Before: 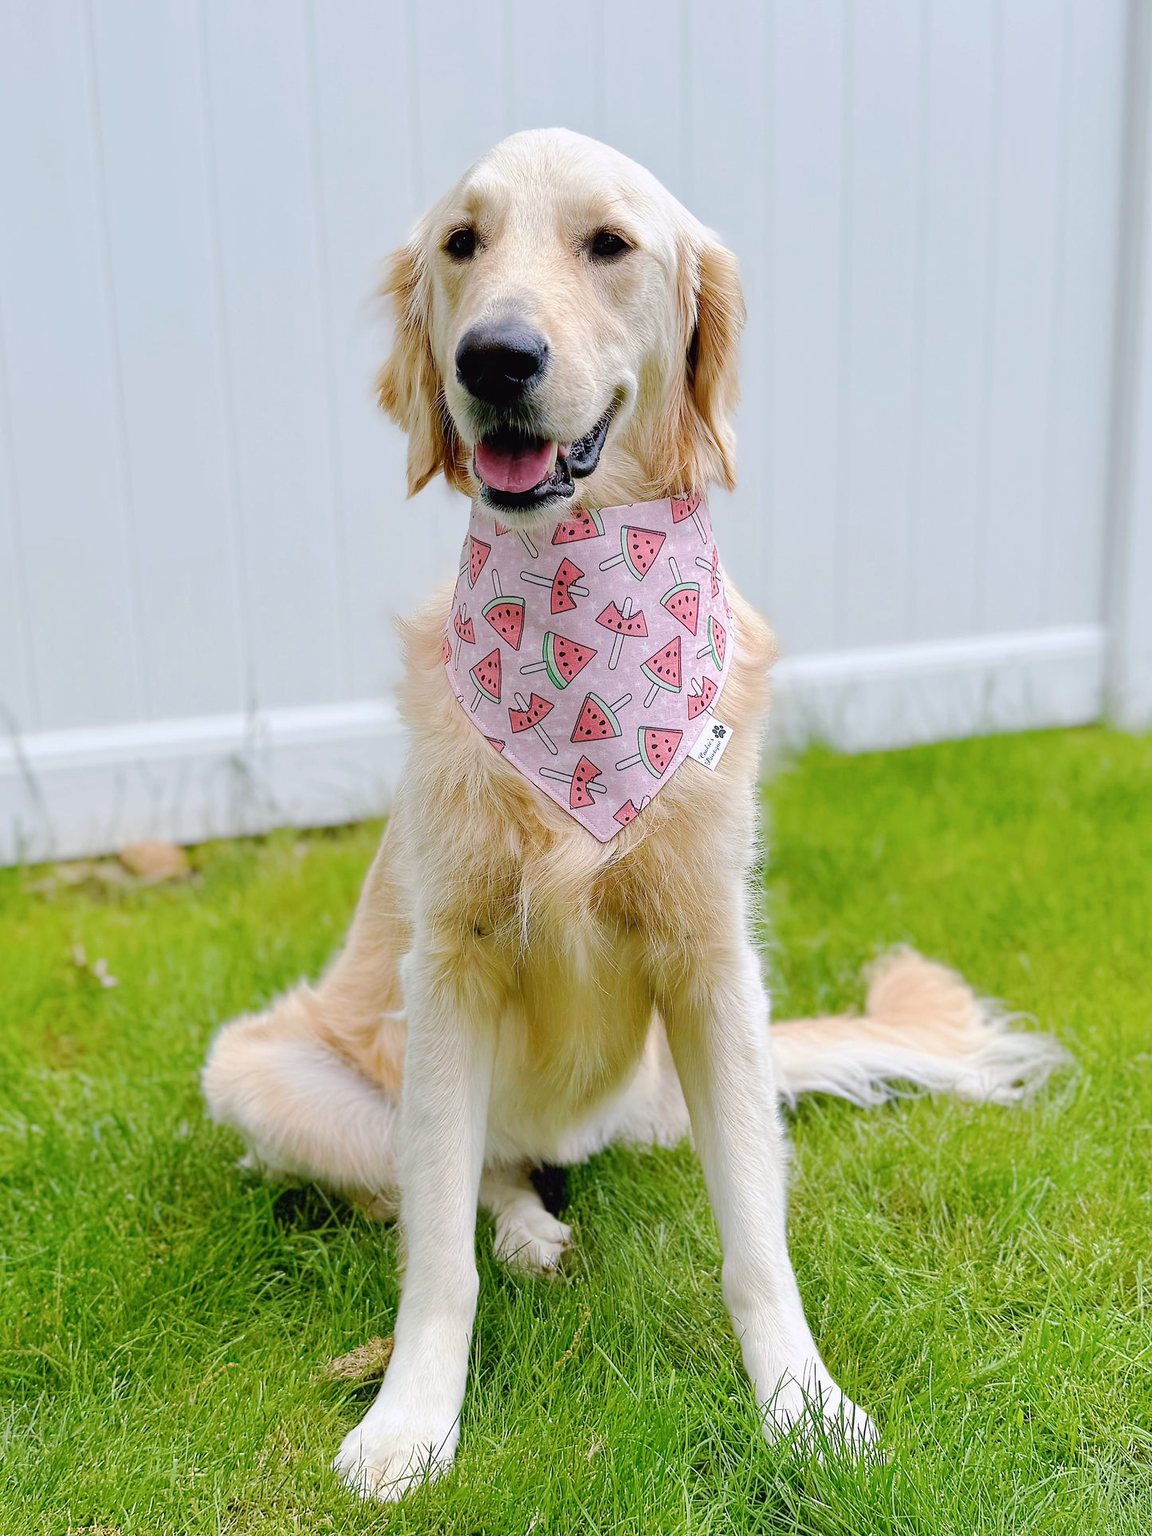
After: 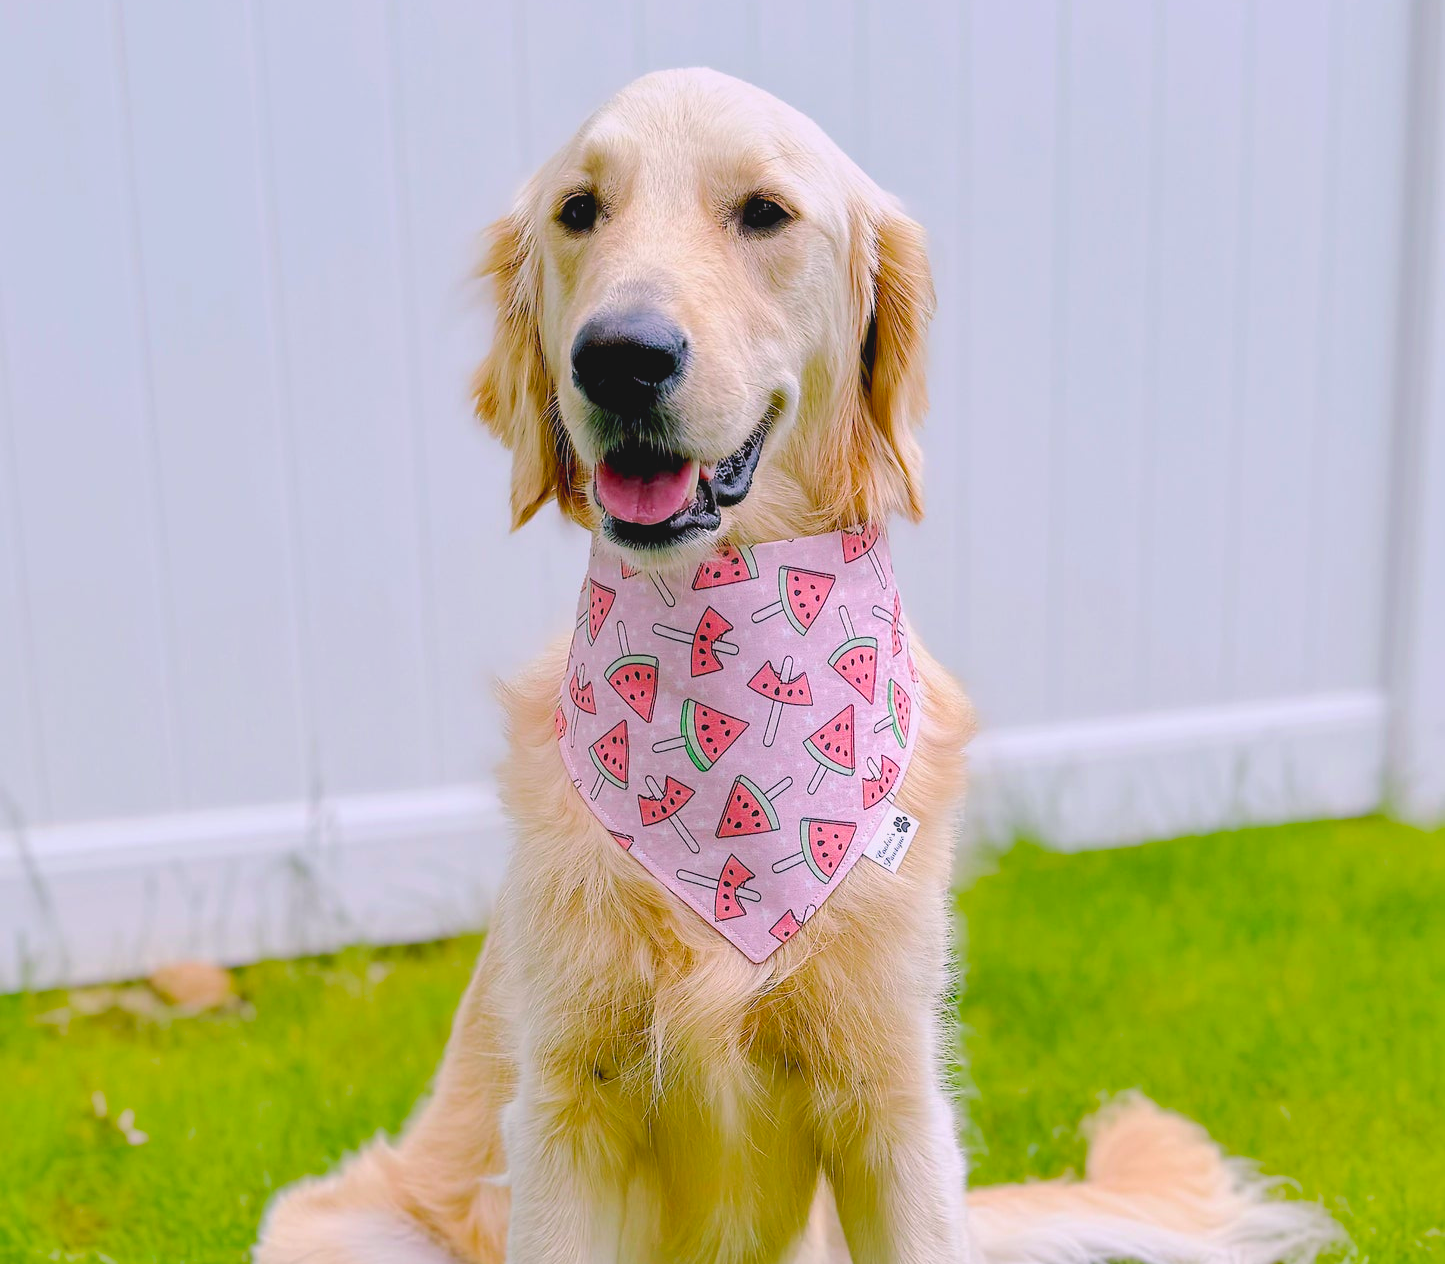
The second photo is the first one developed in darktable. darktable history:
color balance rgb: shadows lift › chroma 2%, shadows lift › hue 217.2°, power › chroma 0.25%, power › hue 60°, highlights gain › chroma 1.5%, highlights gain › hue 309.6°, global offset › luminance -0.5%, perceptual saturation grading › global saturation 15%, global vibrance 20%
crop and rotate: top 4.848%, bottom 29.503%
contrast brightness saturation: contrast -0.1, brightness 0.05, saturation 0.08
